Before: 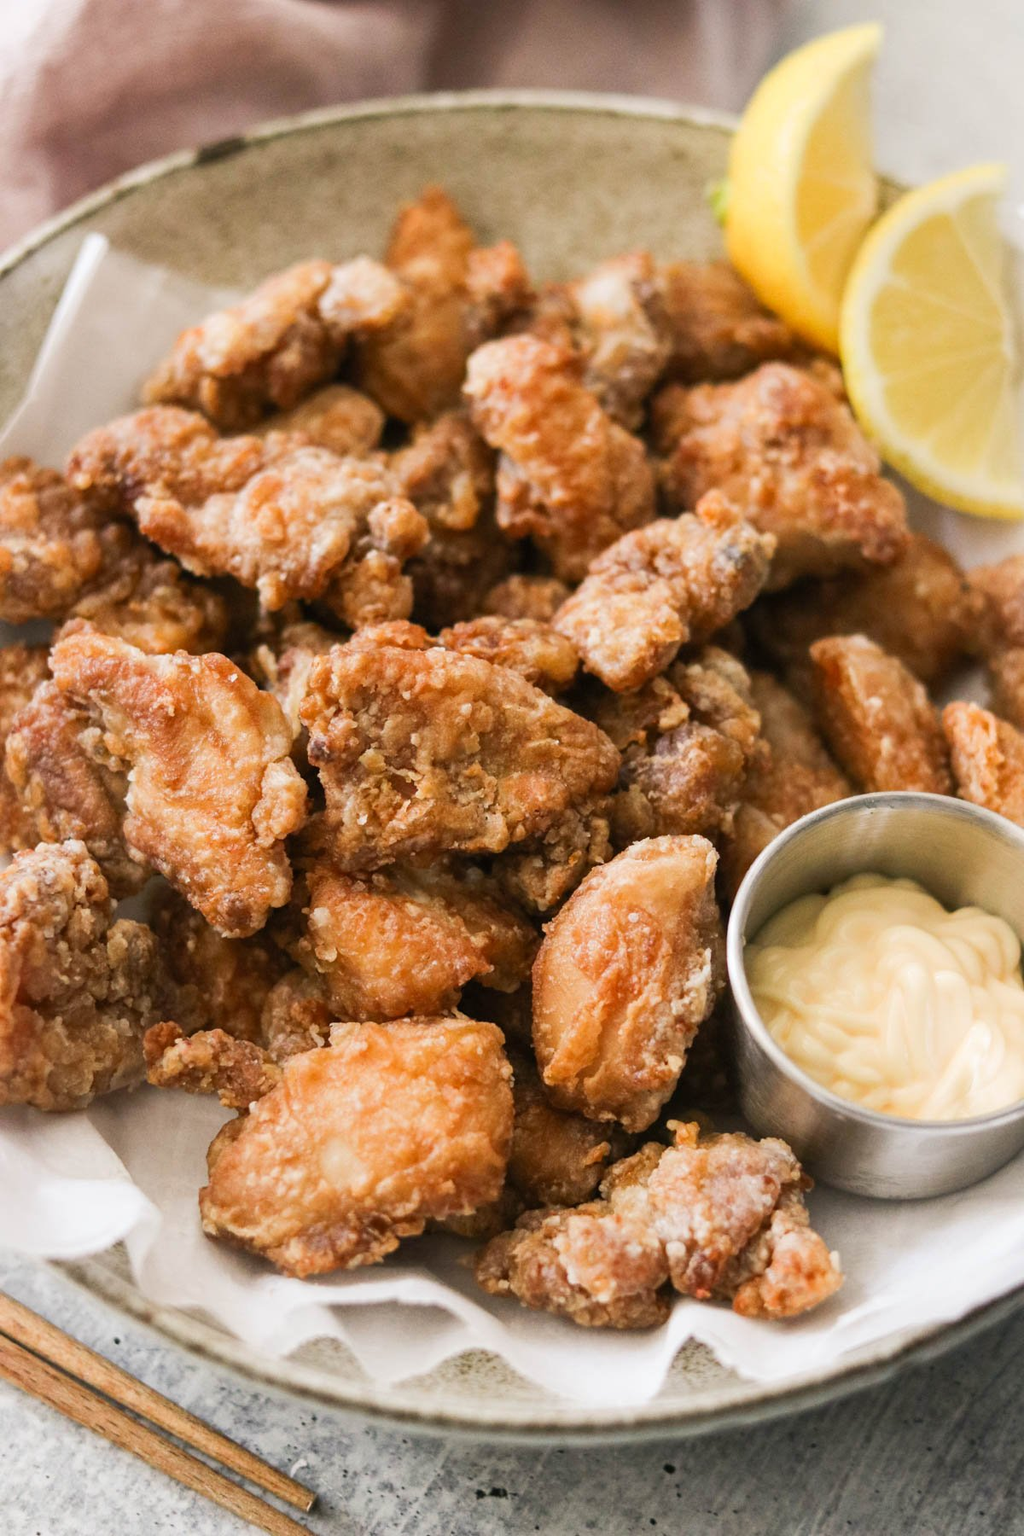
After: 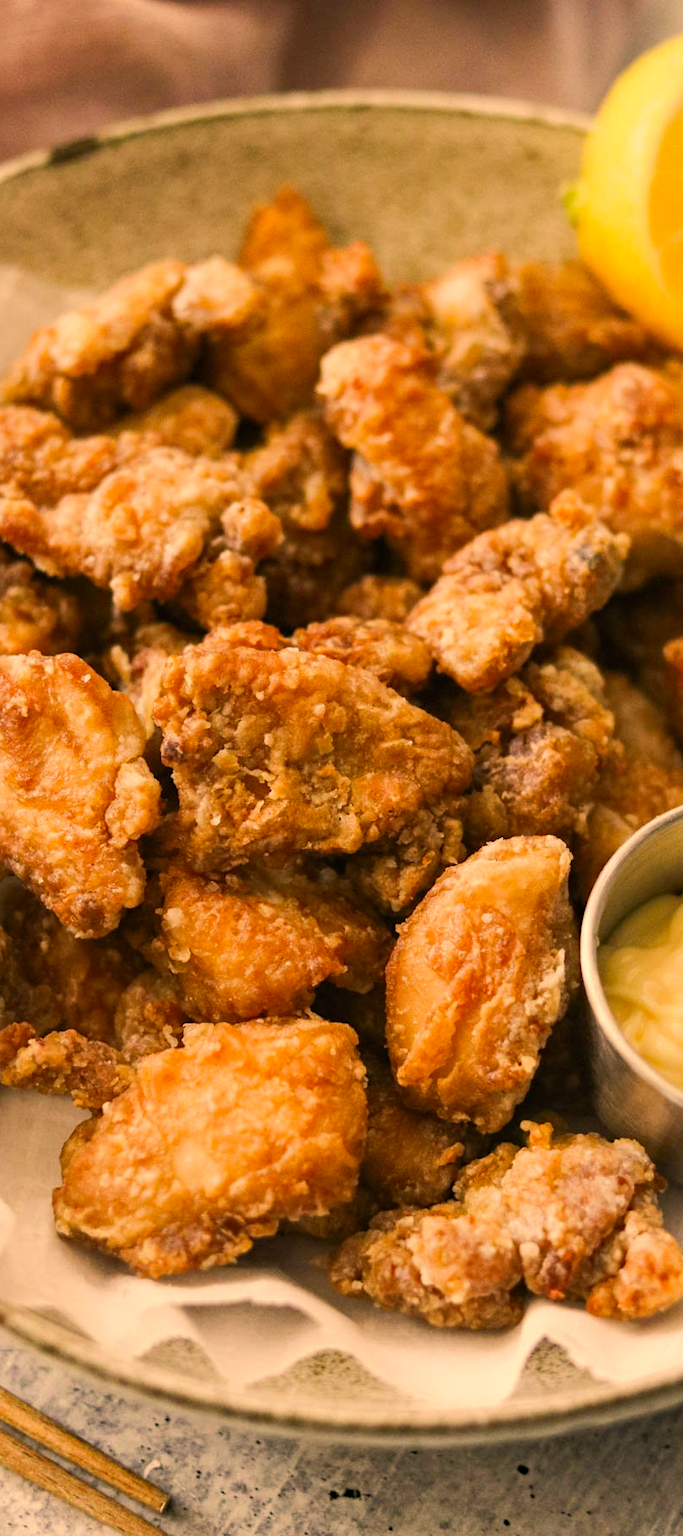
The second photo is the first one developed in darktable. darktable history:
crop and rotate: left 14.377%, right 18.926%
color correction: highlights a* 14.91, highlights b* 31.19
haze removal: compatibility mode true, adaptive false
tone equalizer: edges refinement/feathering 500, mask exposure compensation -1.57 EV, preserve details no
